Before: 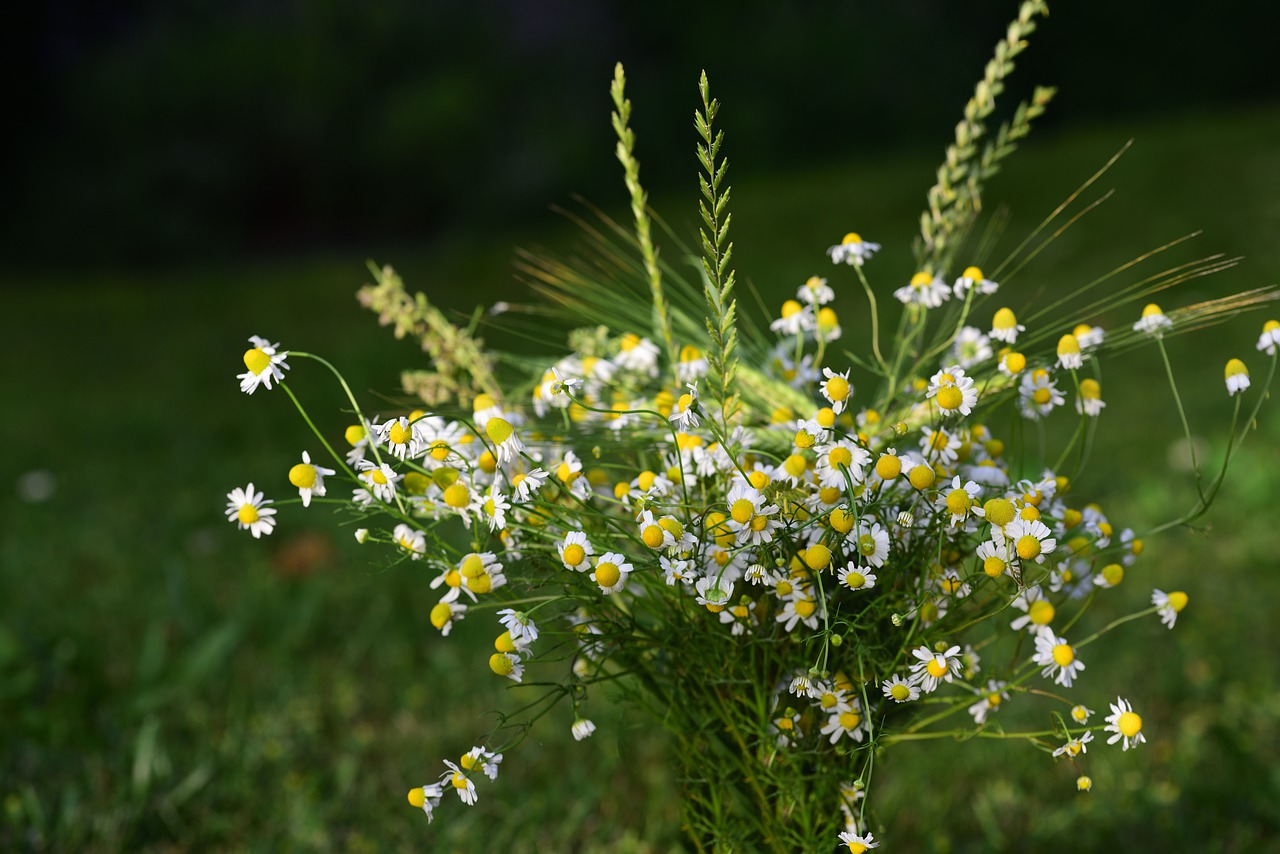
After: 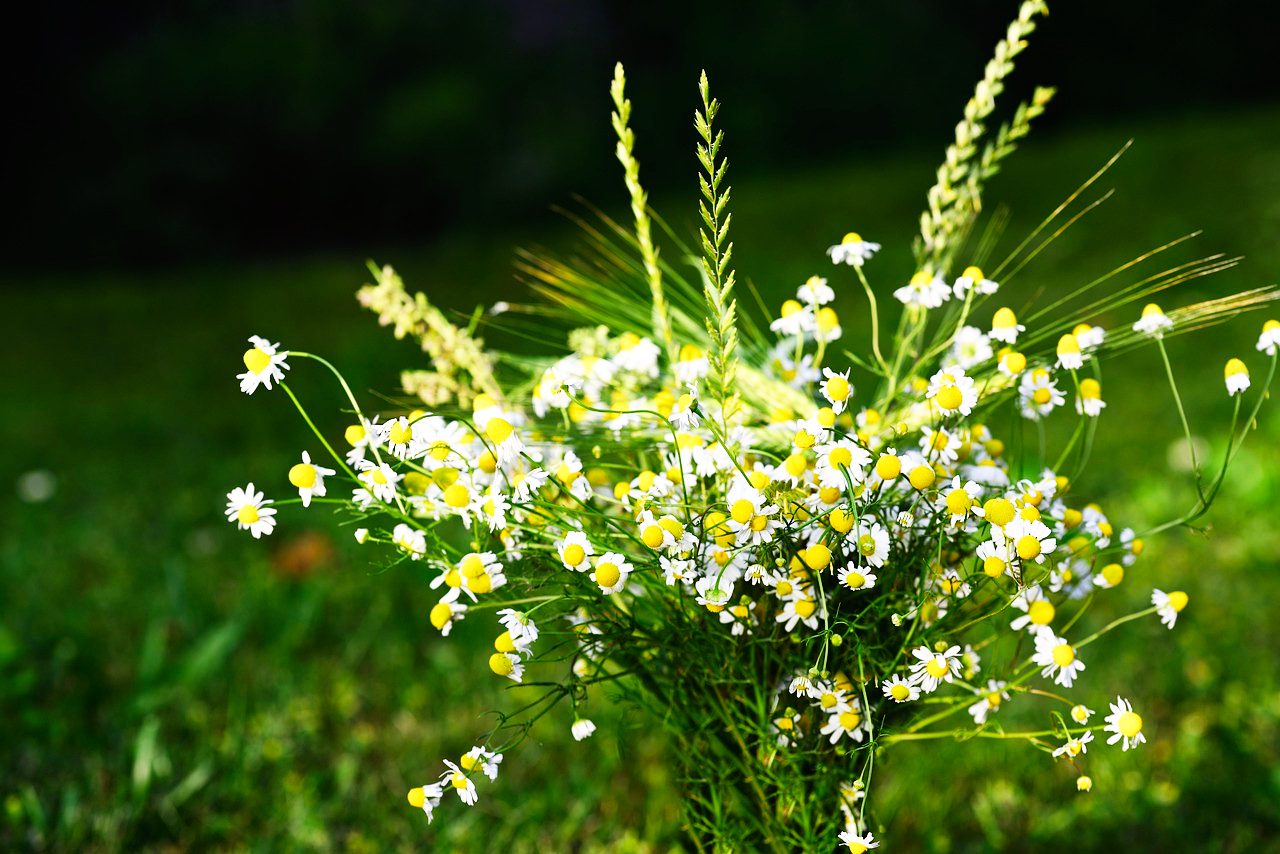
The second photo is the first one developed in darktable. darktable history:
white balance: emerald 1
base curve: curves: ch0 [(0, 0) (0.007, 0.004) (0.027, 0.03) (0.046, 0.07) (0.207, 0.54) (0.442, 0.872) (0.673, 0.972) (1, 1)], preserve colors none
